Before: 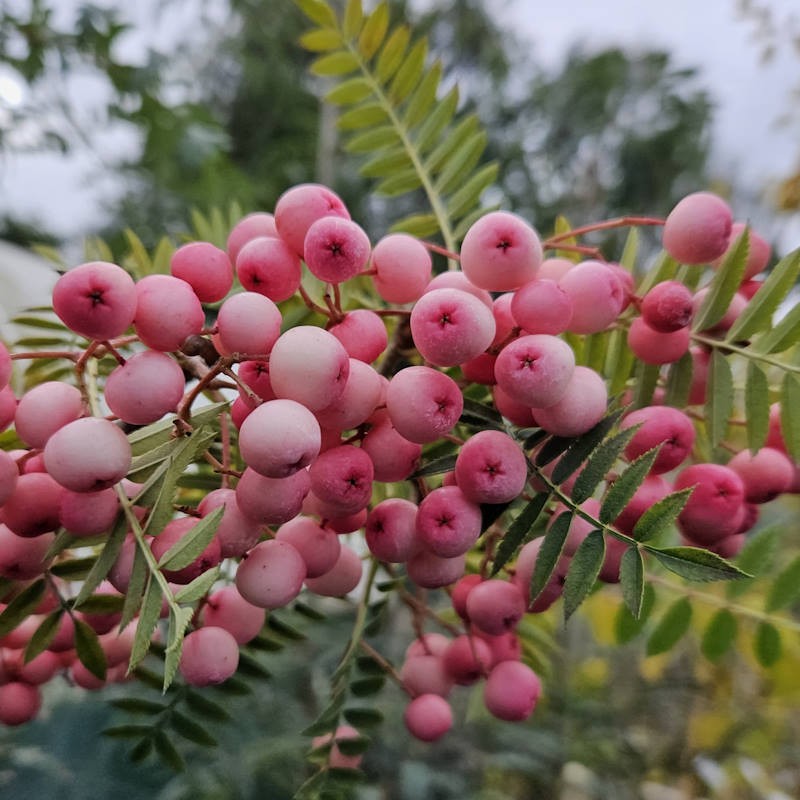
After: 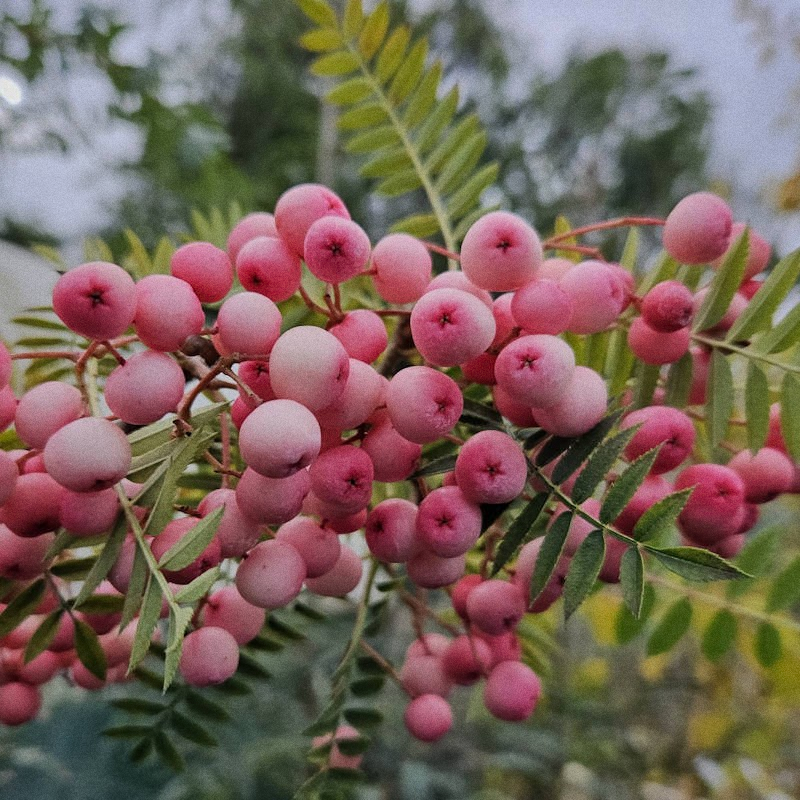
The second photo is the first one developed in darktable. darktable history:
shadows and highlights: shadows 25, highlights -70
grain: coarseness 0.47 ISO
